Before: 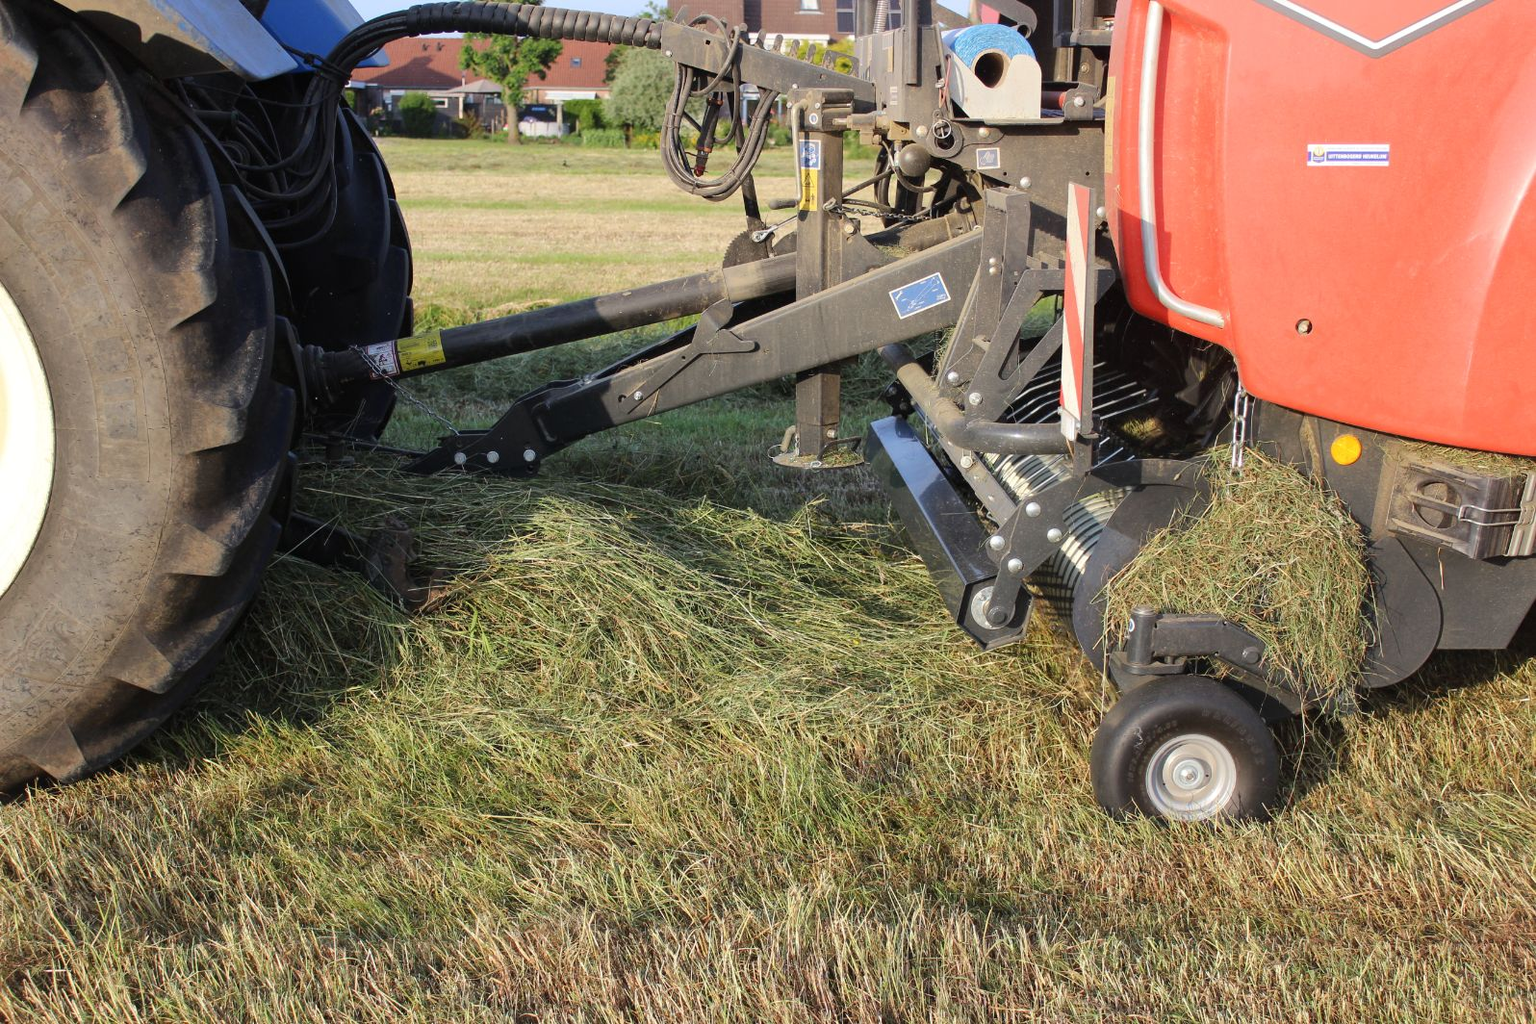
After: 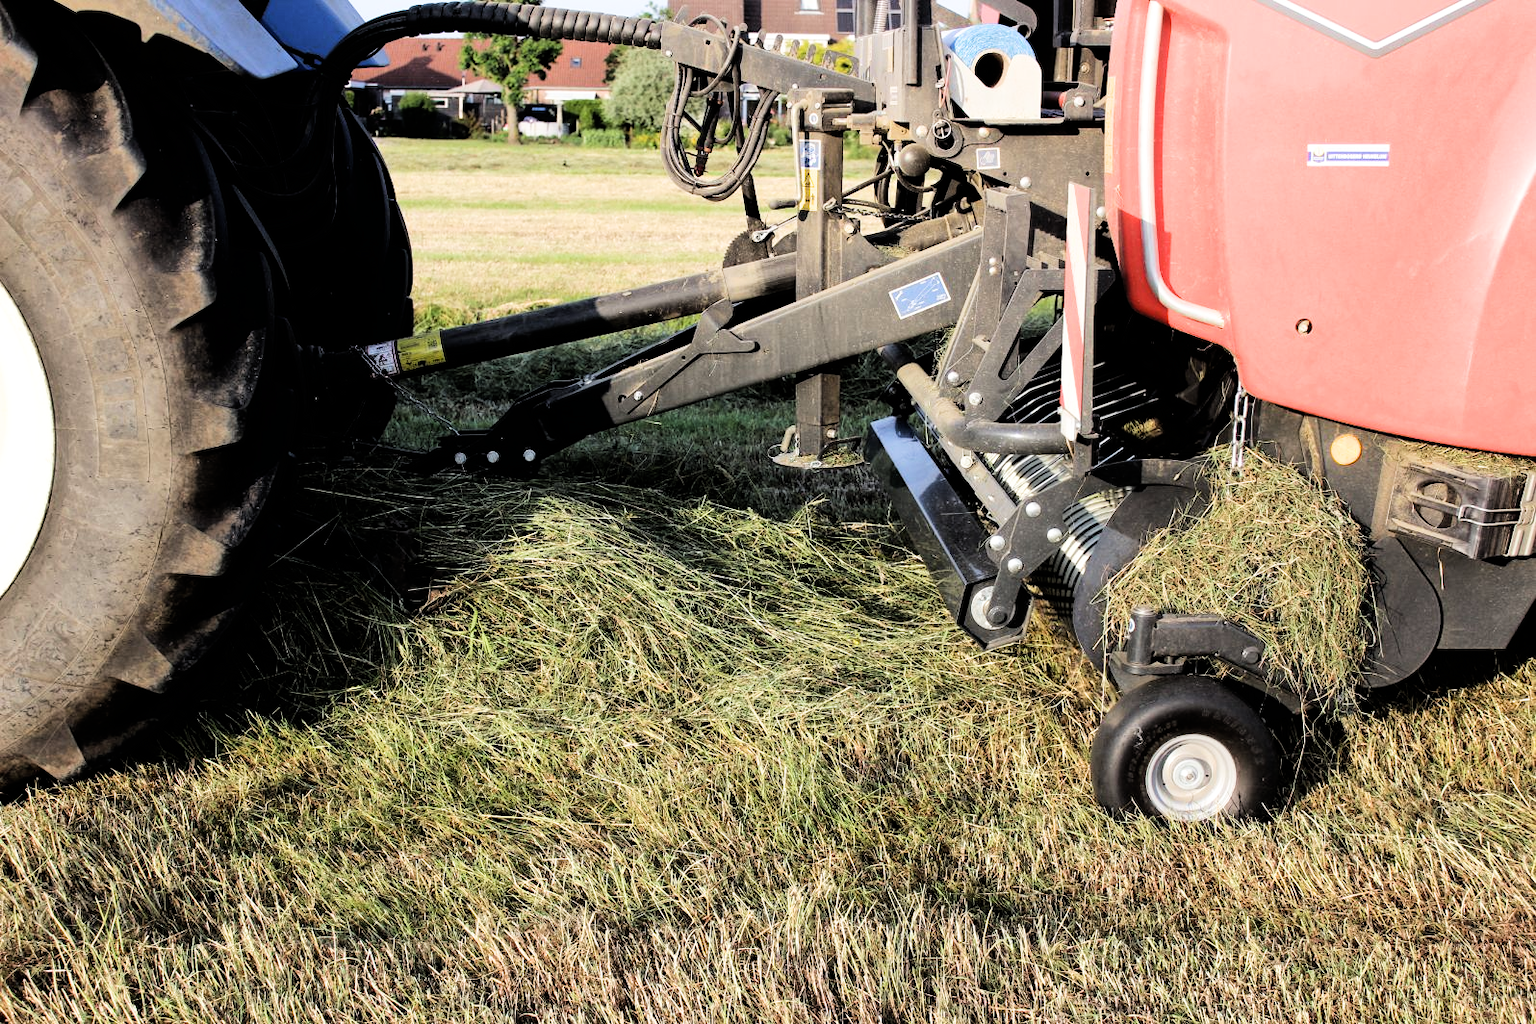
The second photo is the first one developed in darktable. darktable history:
filmic rgb: black relative exposure -5 EV, white relative exposure 3.2 EV, hardness 3.42, contrast 1.2, highlights saturation mix -50%
tone equalizer: -8 EV -0.75 EV, -7 EV -0.7 EV, -6 EV -0.6 EV, -5 EV -0.4 EV, -3 EV 0.4 EV, -2 EV 0.6 EV, -1 EV 0.7 EV, +0 EV 0.75 EV, edges refinement/feathering 500, mask exposure compensation -1.57 EV, preserve details no
